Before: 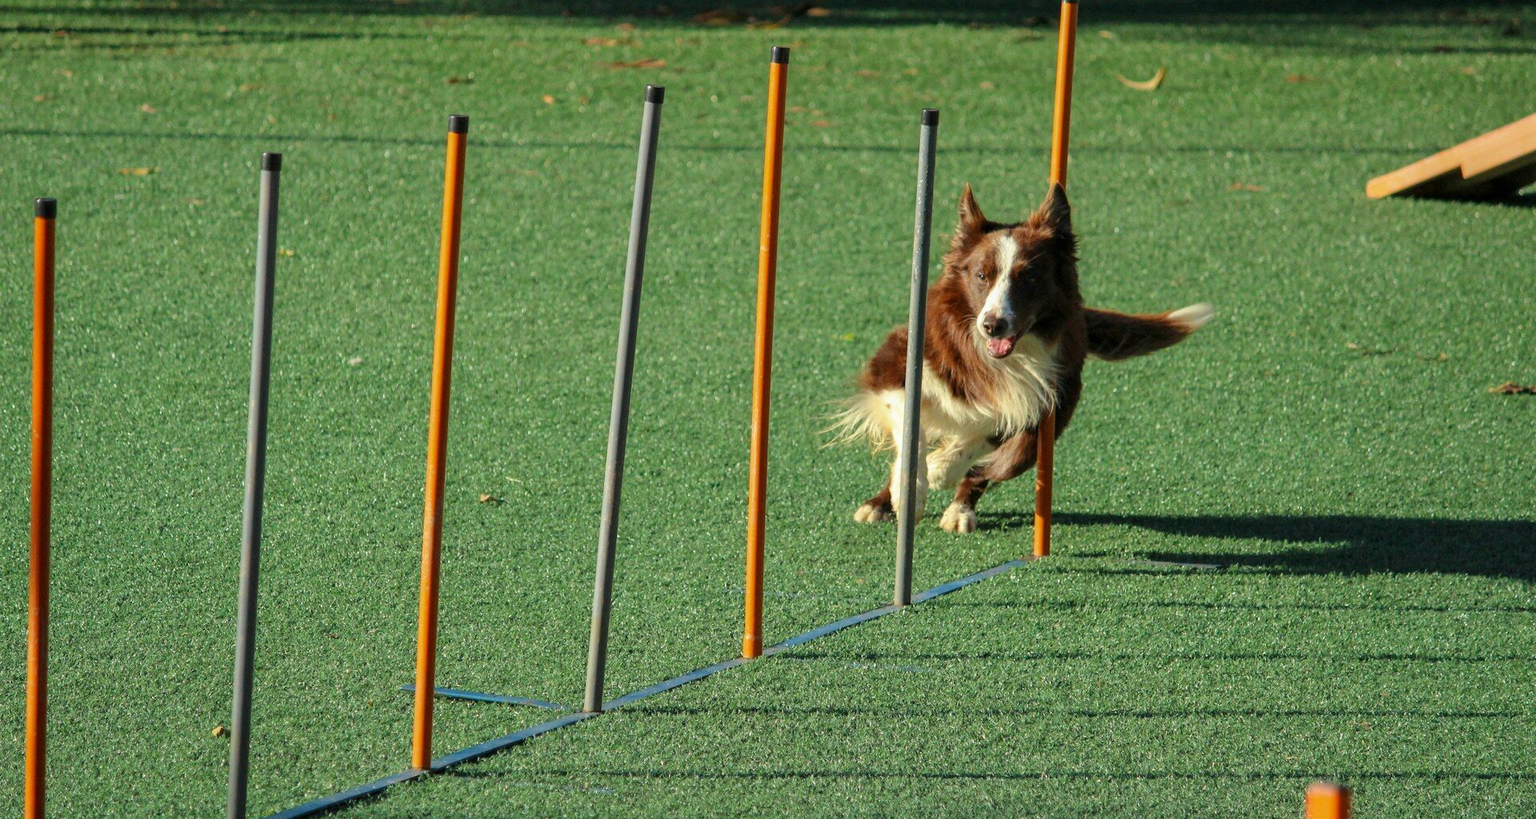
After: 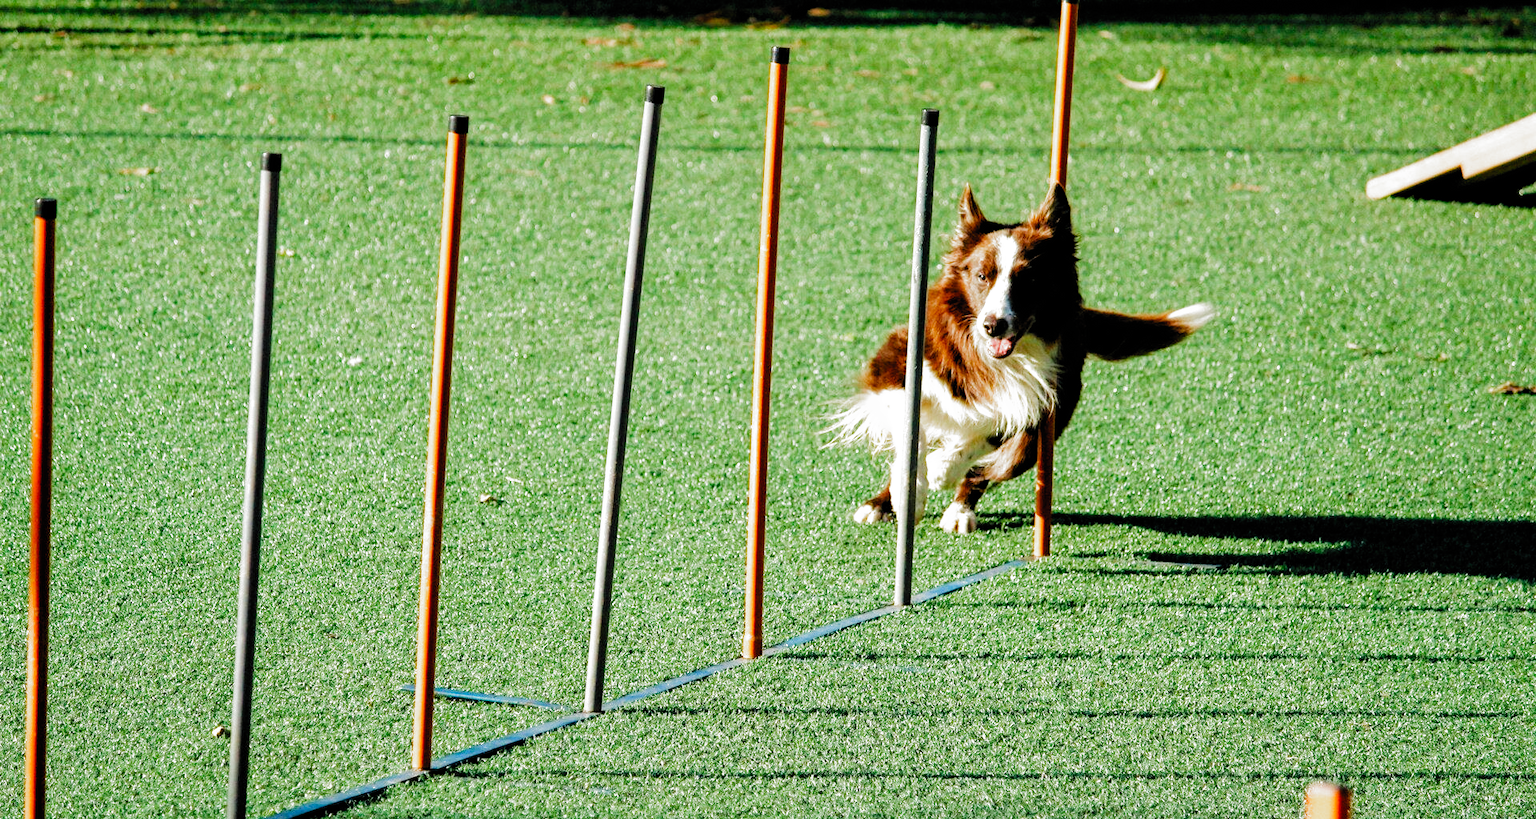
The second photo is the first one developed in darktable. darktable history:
exposure: black level correction 0, exposure 0.694 EV, compensate highlight preservation false
filmic rgb: black relative exposure -3.49 EV, white relative exposure 2.29 EV, hardness 3.41, preserve chrominance no, color science v5 (2021), contrast in shadows safe, contrast in highlights safe
